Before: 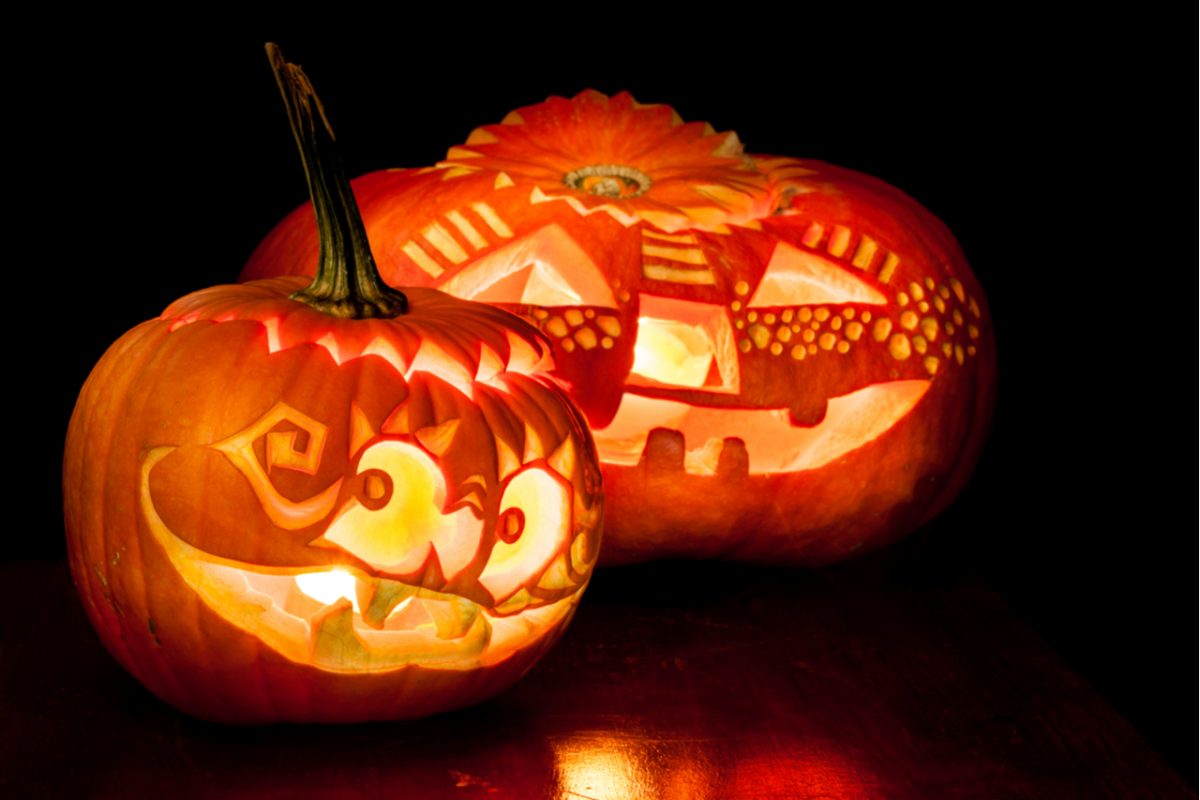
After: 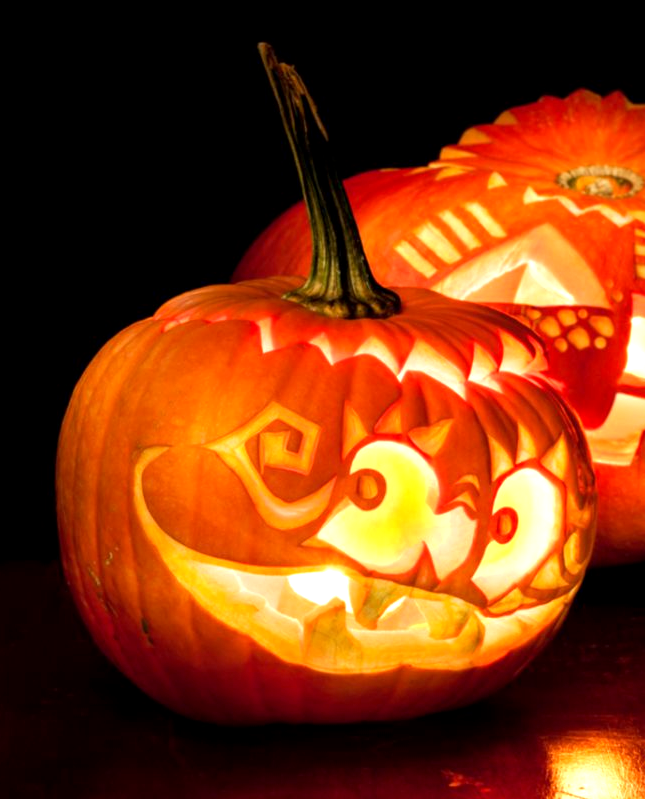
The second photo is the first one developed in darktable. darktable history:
exposure: black level correction 0.001, exposure 0.5 EV, compensate exposure bias true, compensate highlight preservation false
crop: left 0.587%, right 45.588%, bottom 0.086%
